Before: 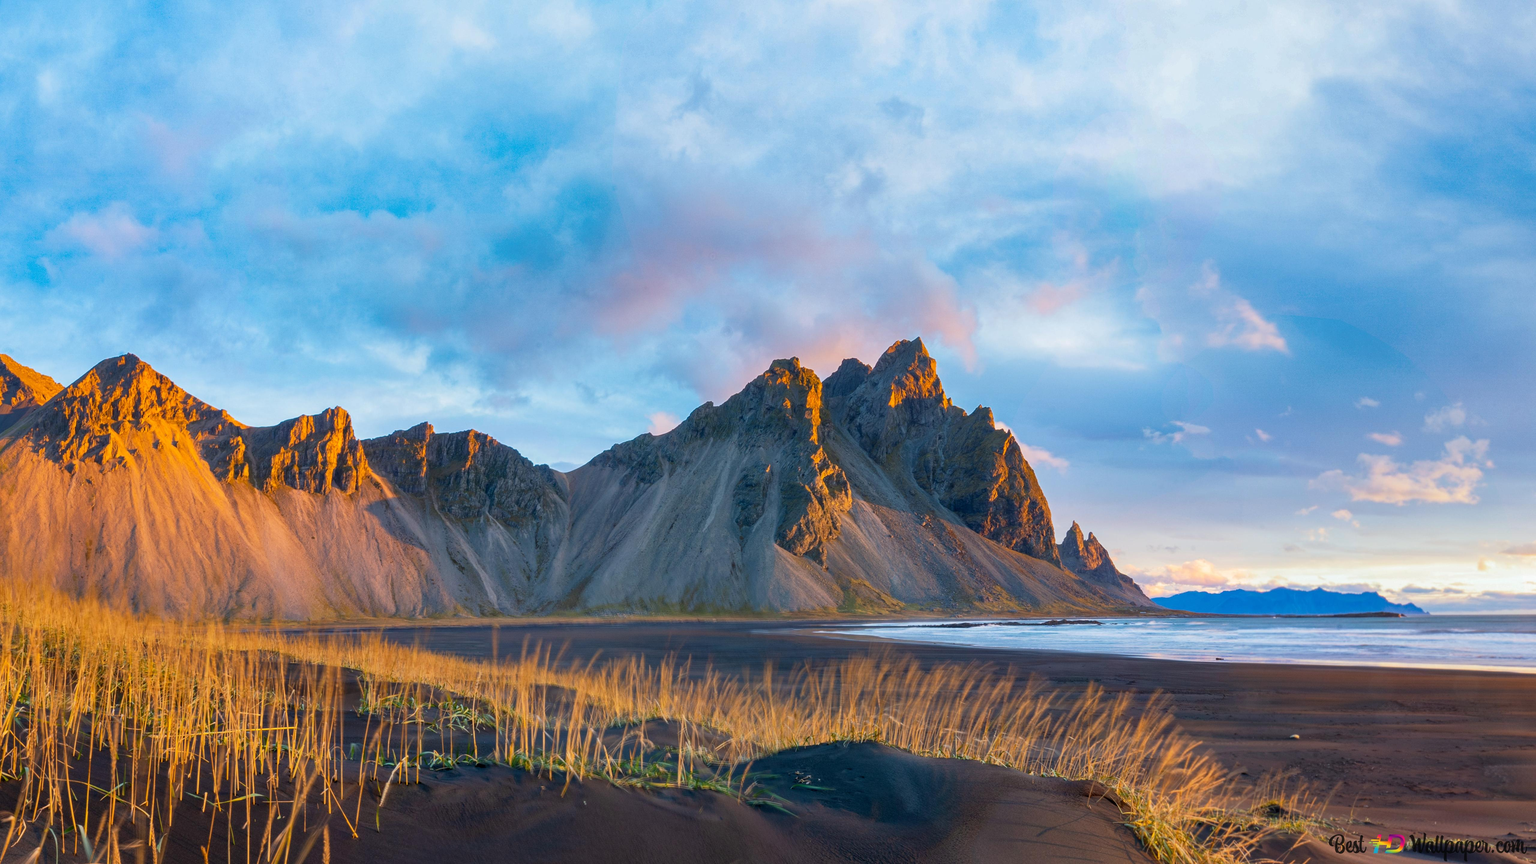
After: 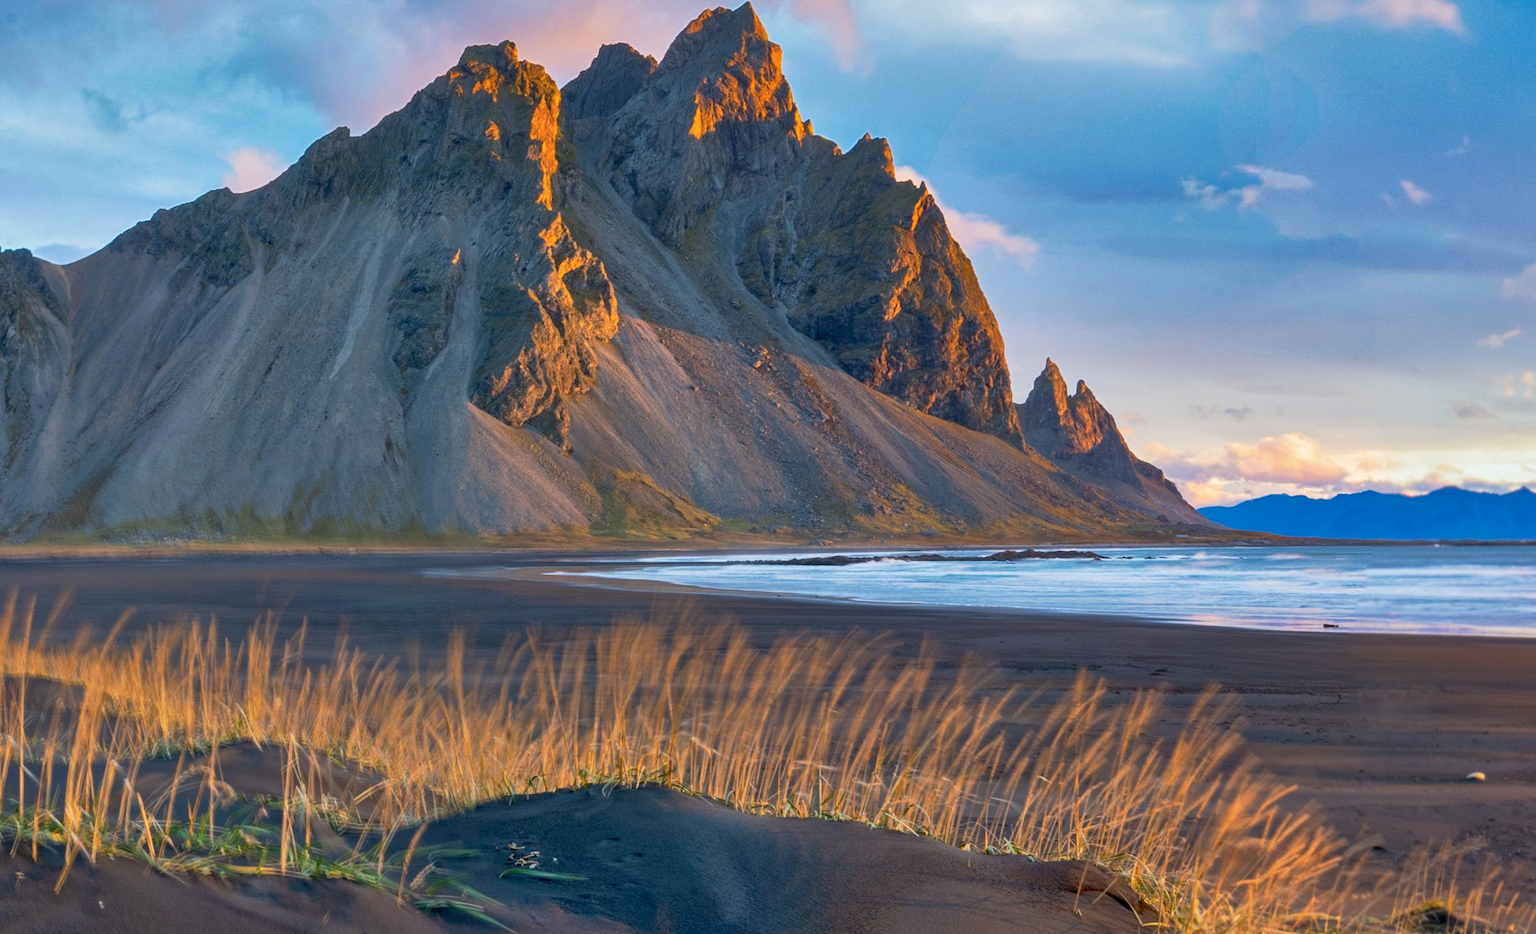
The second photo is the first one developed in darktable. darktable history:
crop: left 34.692%, top 38.908%, right 13.68%, bottom 5.225%
shadows and highlights: soften with gaussian
tone curve: curves: ch0 [(0, 0) (0.15, 0.17) (0.452, 0.437) (0.611, 0.588) (0.751, 0.749) (1, 1)]; ch1 [(0, 0) (0.325, 0.327) (0.412, 0.45) (0.453, 0.484) (0.5, 0.499) (0.541, 0.55) (0.617, 0.612) (0.695, 0.697) (1, 1)]; ch2 [(0, 0) (0.386, 0.397) (0.452, 0.459) (0.505, 0.498) (0.524, 0.547) (0.574, 0.566) (0.633, 0.641) (1, 1)], preserve colors none
